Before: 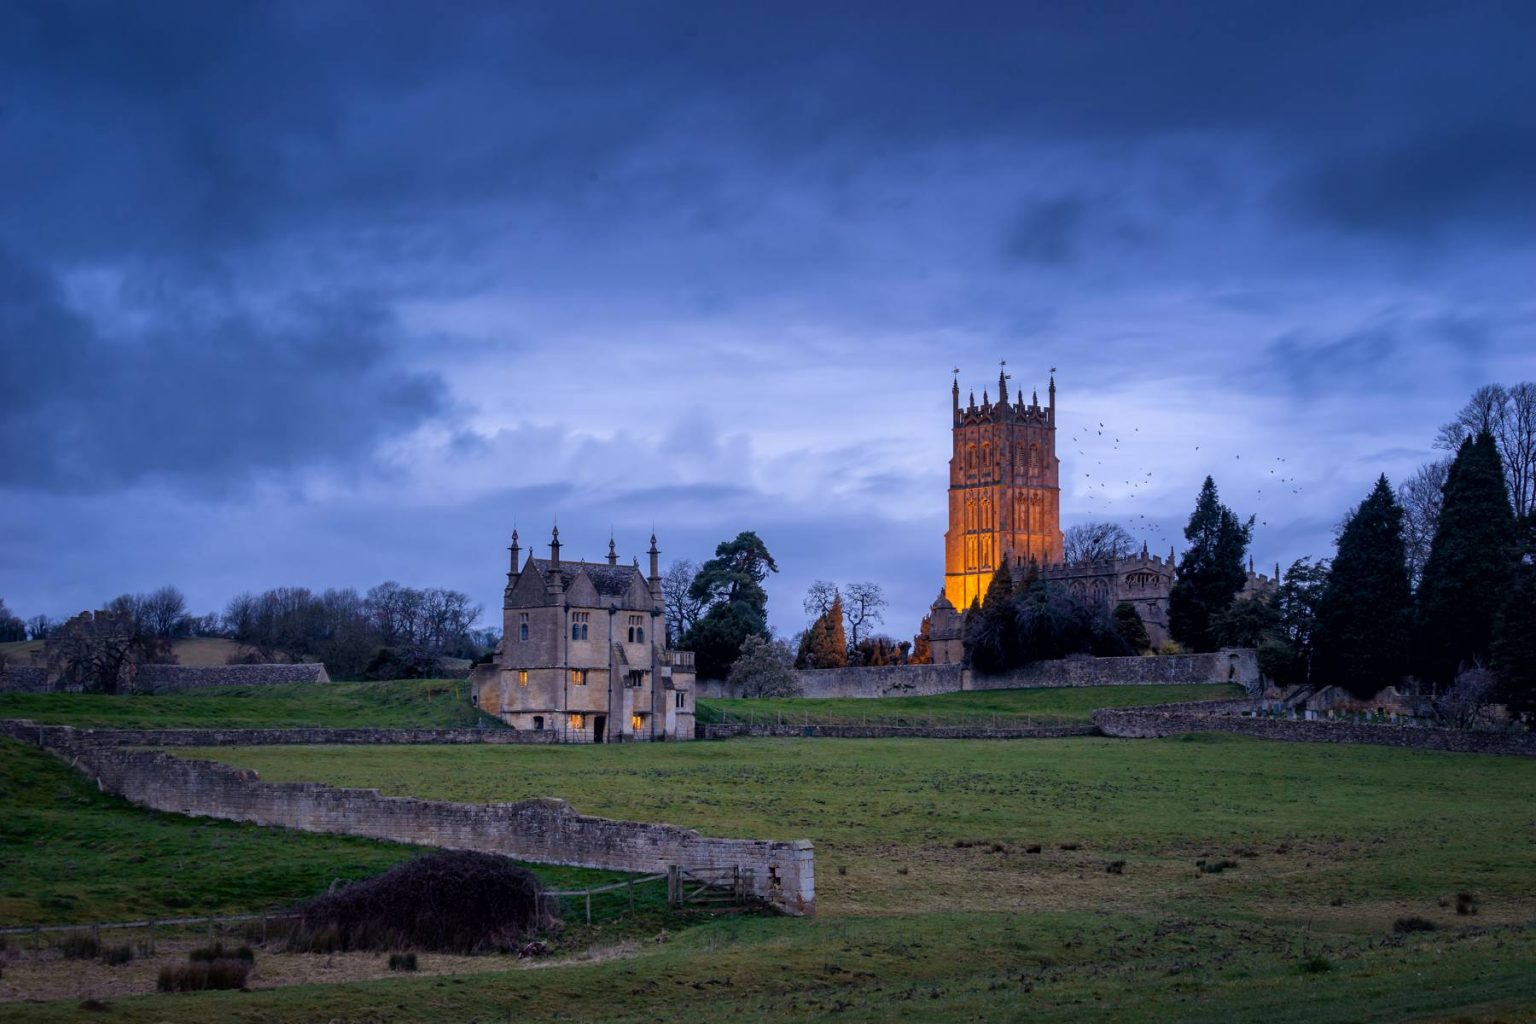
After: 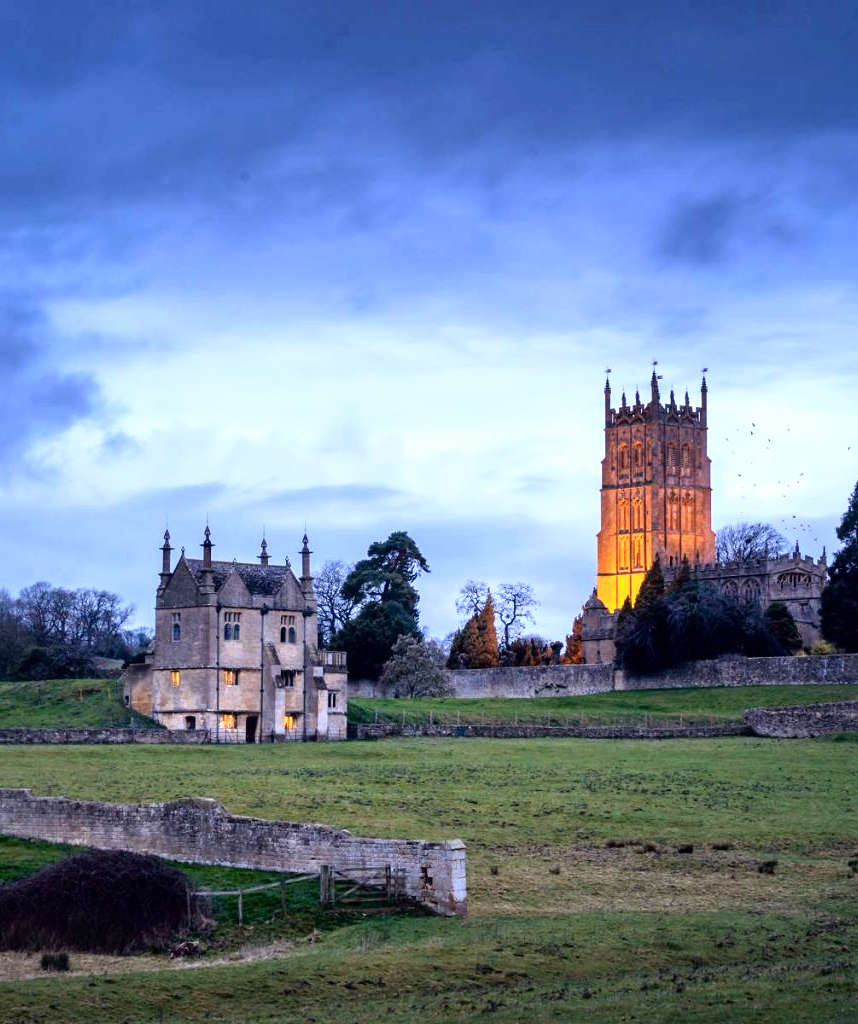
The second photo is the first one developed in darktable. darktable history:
crop and rotate: left 22.712%, right 21.402%
exposure: black level correction 0, exposure 0.895 EV, compensate exposure bias true, compensate highlight preservation false
tone curve: curves: ch0 [(0, 0) (0.003, 0.001) (0.011, 0.005) (0.025, 0.011) (0.044, 0.02) (0.069, 0.031) (0.1, 0.045) (0.136, 0.078) (0.177, 0.124) (0.224, 0.18) (0.277, 0.245) (0.335, 0.315) (0.399, 0.393) (0.468, 0.477) (0.543, 0.569) (0.623, 0.666) (0.709, 0.771) (0.801, 0.871) (0.898, 0.965) (1, 1)], color space Lab, independent channels, preserve colors none
